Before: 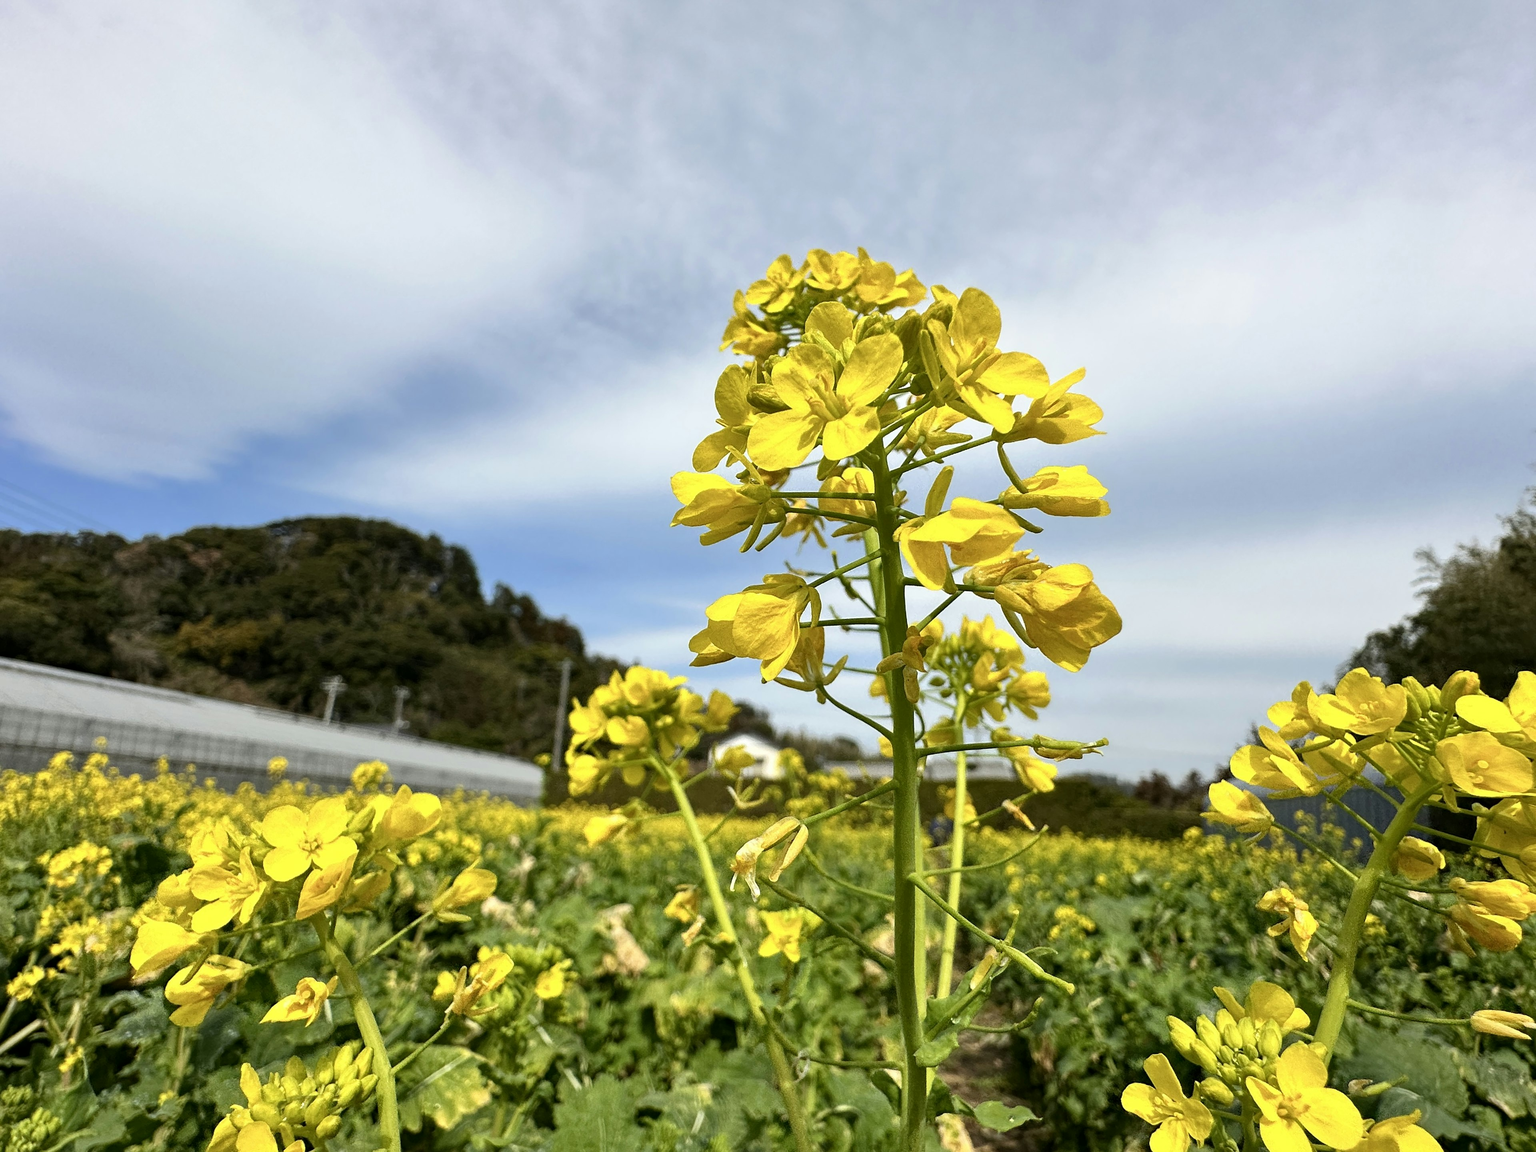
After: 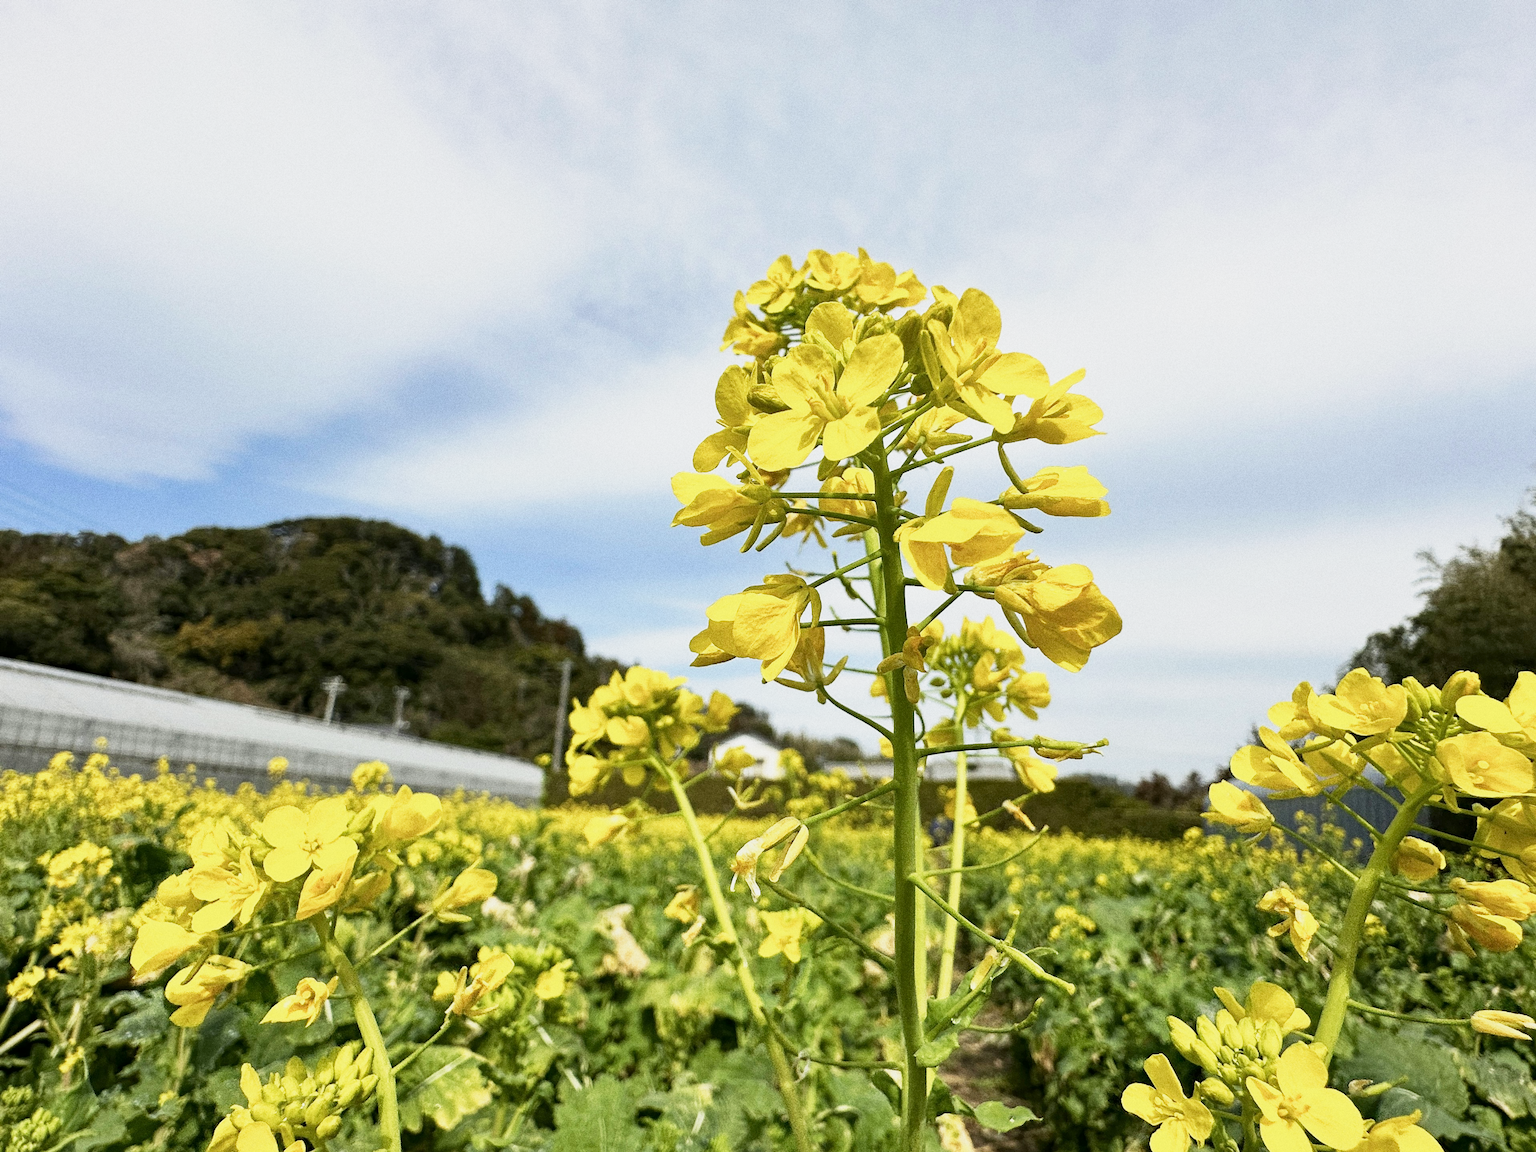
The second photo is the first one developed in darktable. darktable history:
base curve: curves: ch0 [(0, 0) (0.088, 0.125) (0.176, 0.251) (0.354, 0.501) (0.613, 0.749) (1, 0.877)], preserve colors none
grain: coarseness 0.09 ISO, strength 40%
